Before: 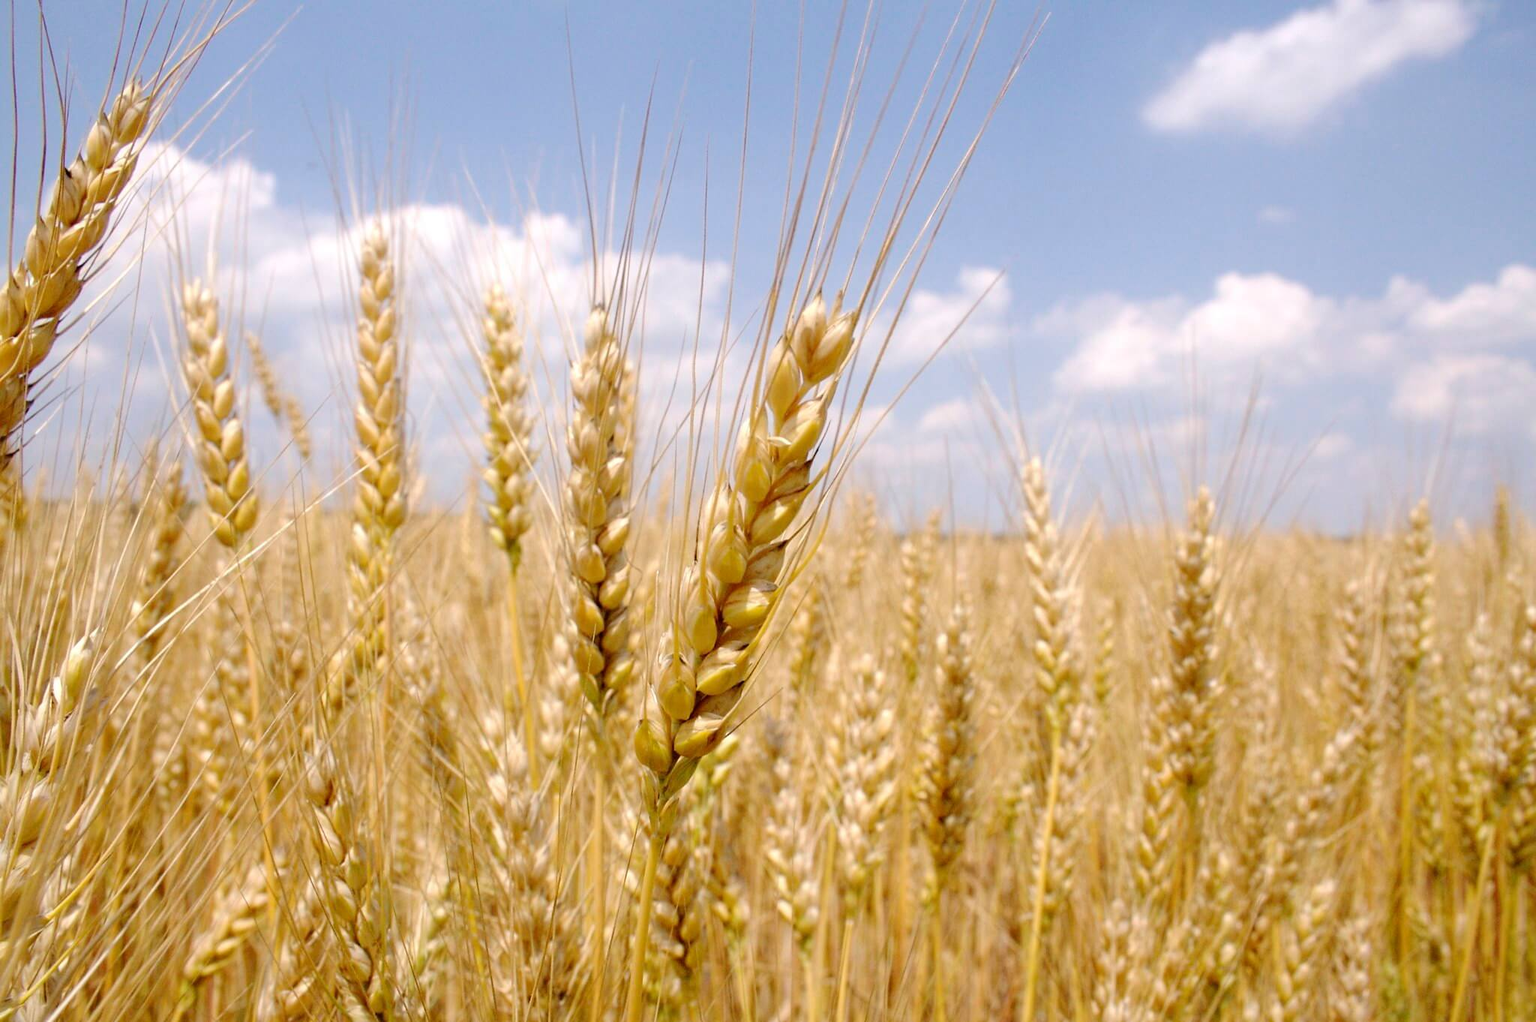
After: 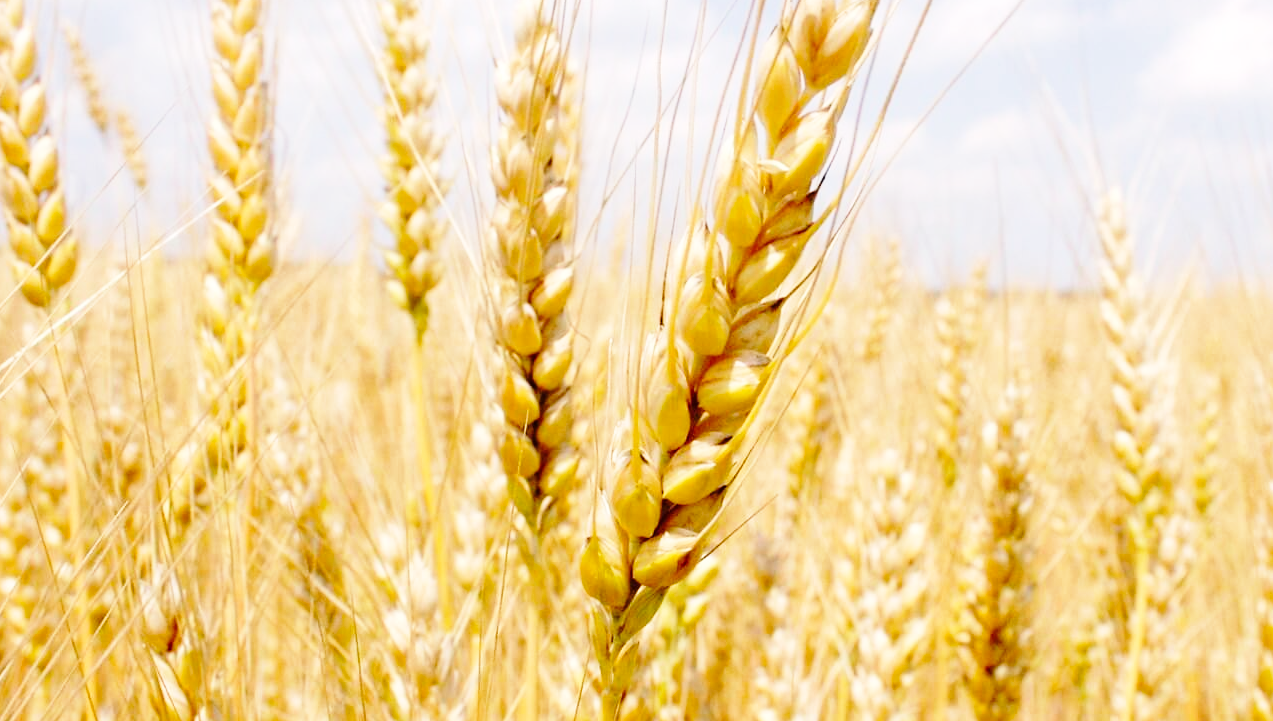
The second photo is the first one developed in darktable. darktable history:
crop: left 13.033%, top 31.03%, right 24.805%, bottom 15.974%
base curve: curves: ch0 [(0, 0) (0.028, 0.03) (0.121, 0.232) (0.46, 0.748) (0.859, 0.968) (1, 1)], preserve colors none
